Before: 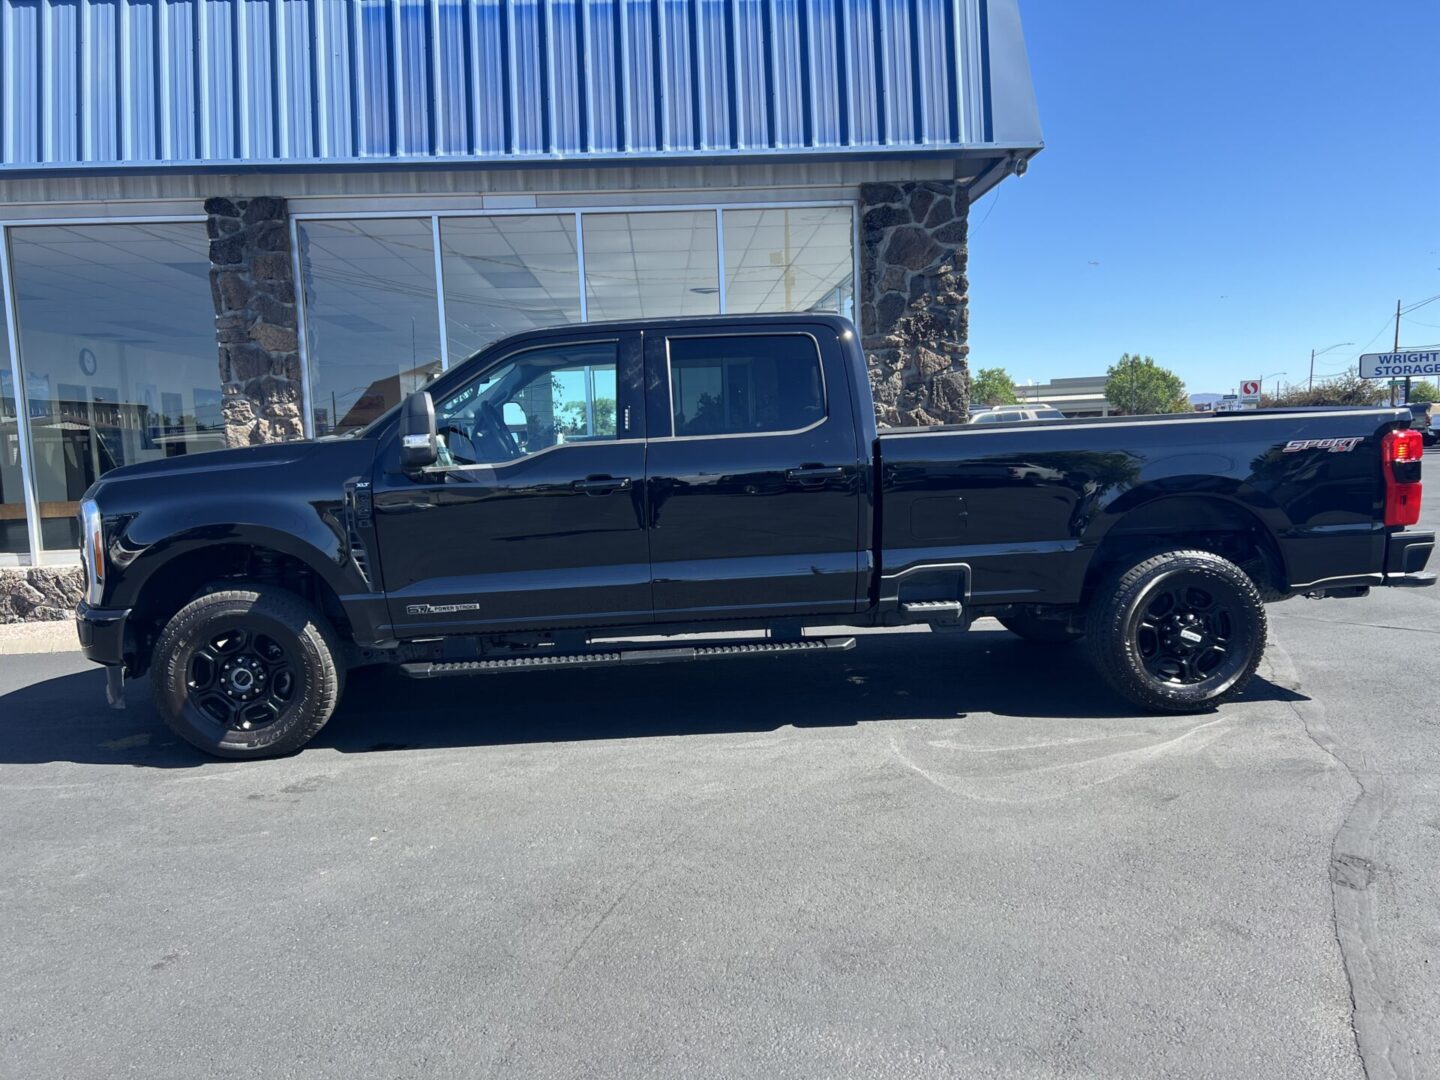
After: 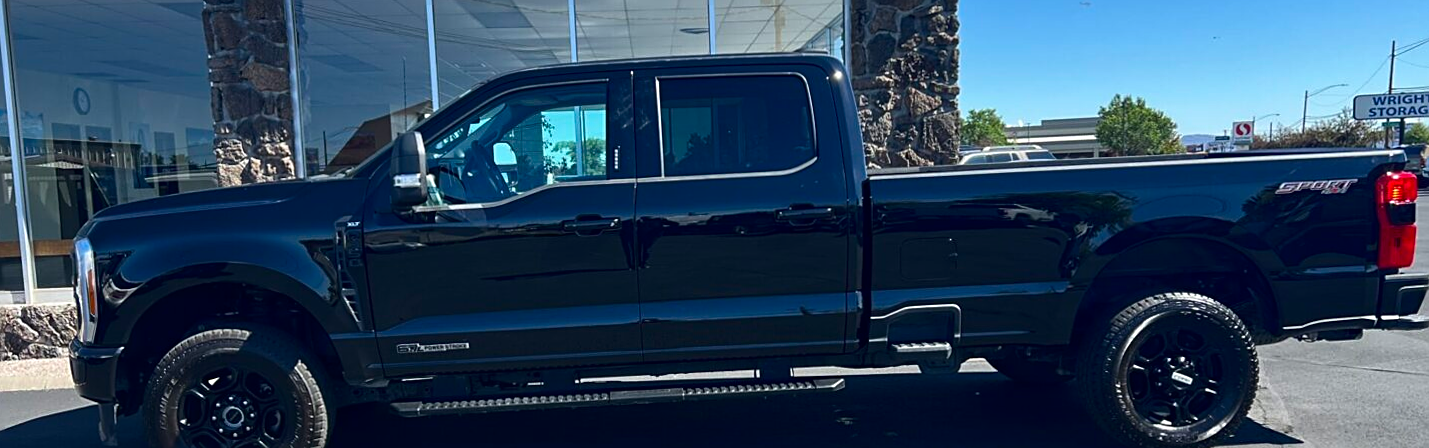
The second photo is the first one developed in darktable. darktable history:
crop and rotate: top 23.84%, bottom 34.294%
sharpen: on, module defaults
contrast brightness saturation: contrast 0.07, brightness -0.13, saturation 0.06
rotate and perspective: rotation 0.192°, lens shift (horizontal) -0.015, crop left 0.005, crop right 0.996, crop top 0.006, crop bottom 0.99
